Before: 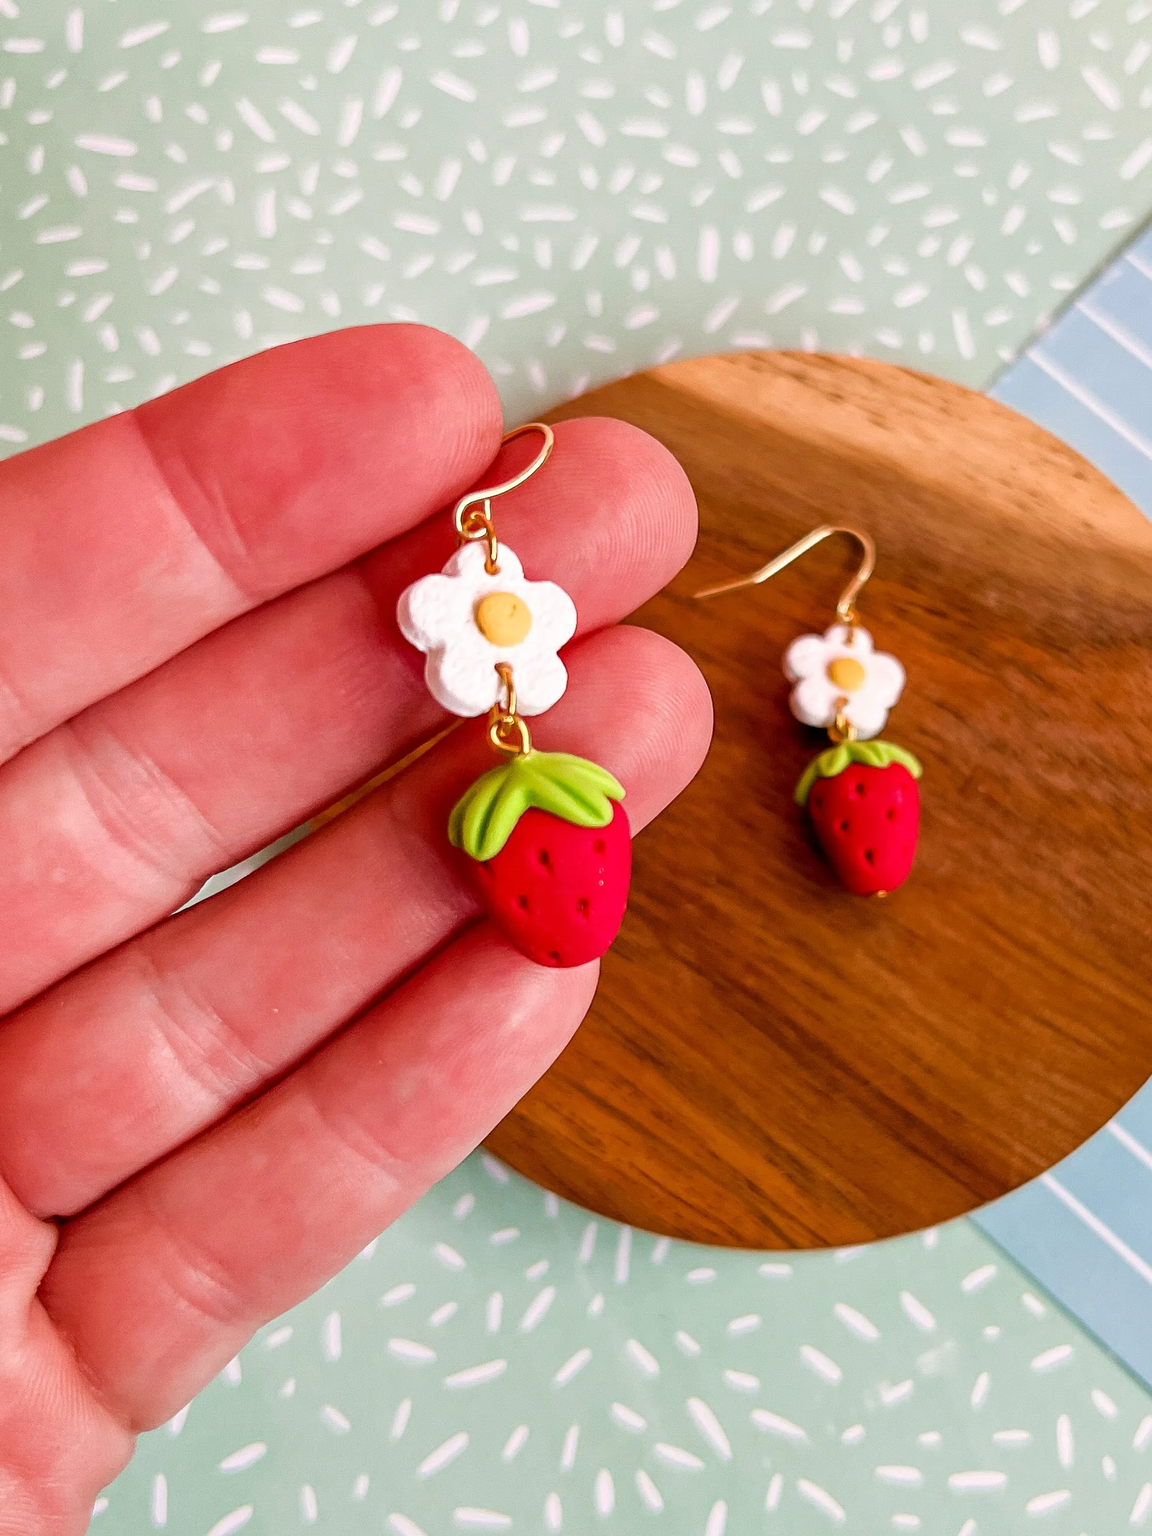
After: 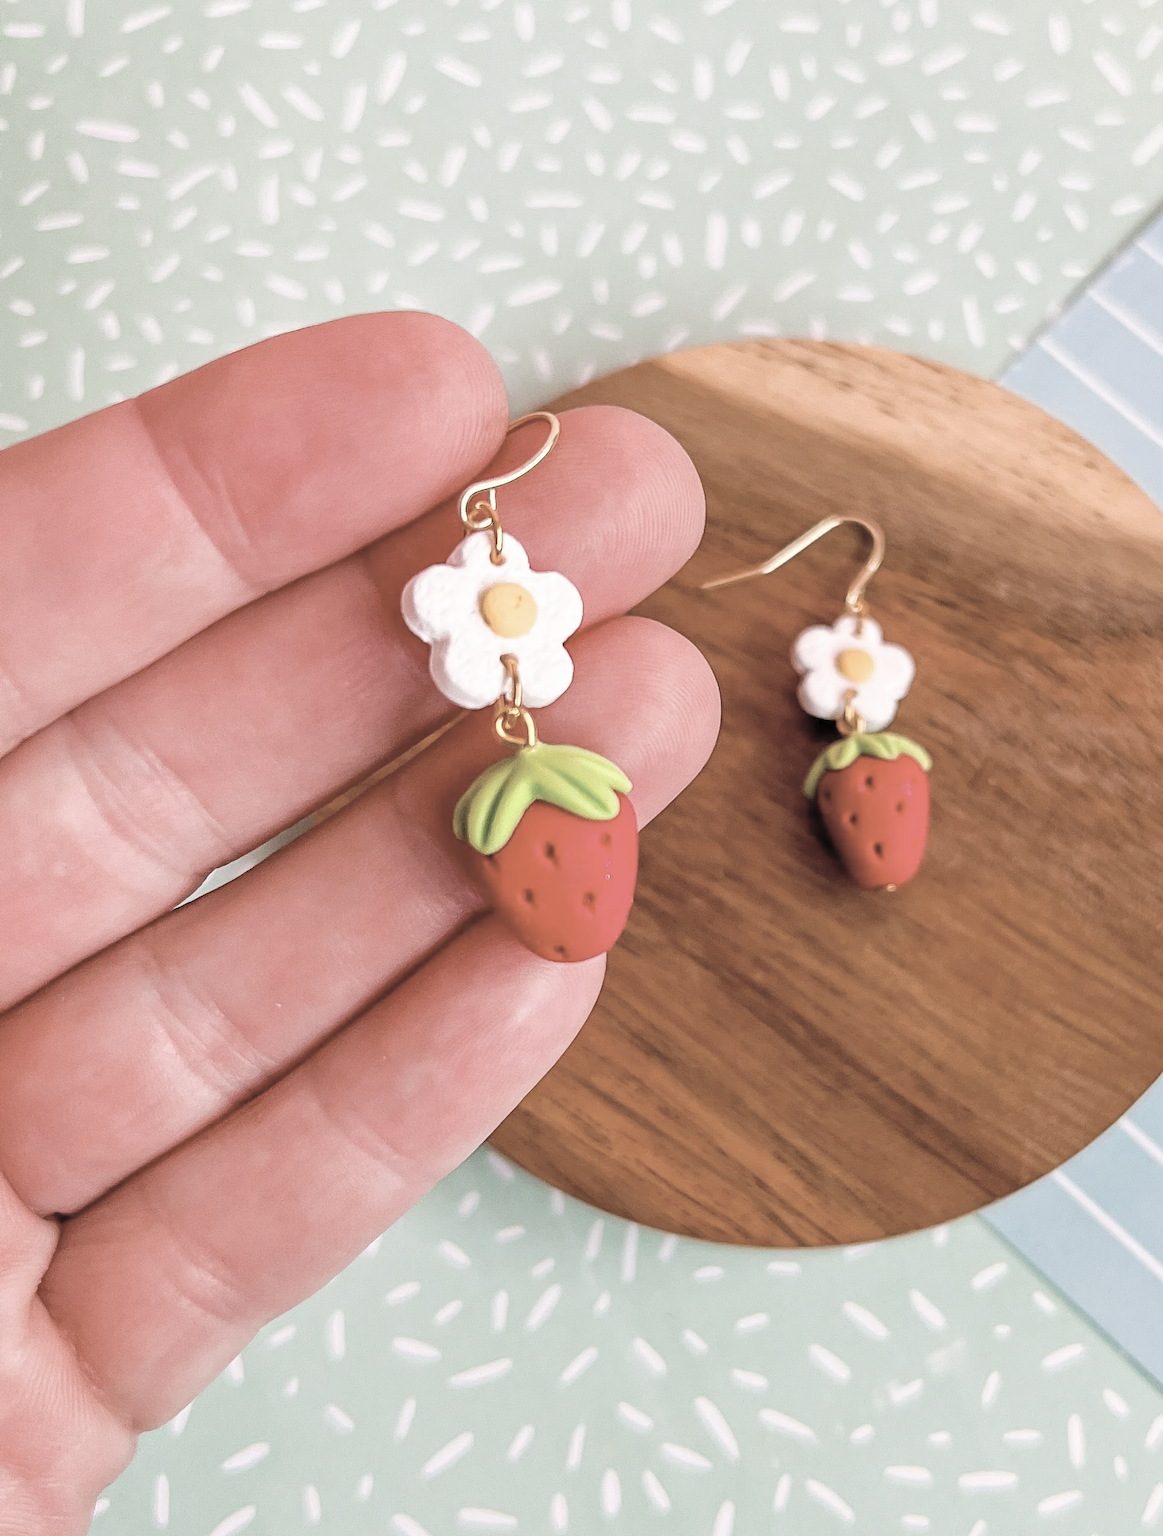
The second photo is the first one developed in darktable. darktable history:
contrast brightness saturation: brightness 0.18, saturation -0.5
crop: top 1.049%, right 0.001%
